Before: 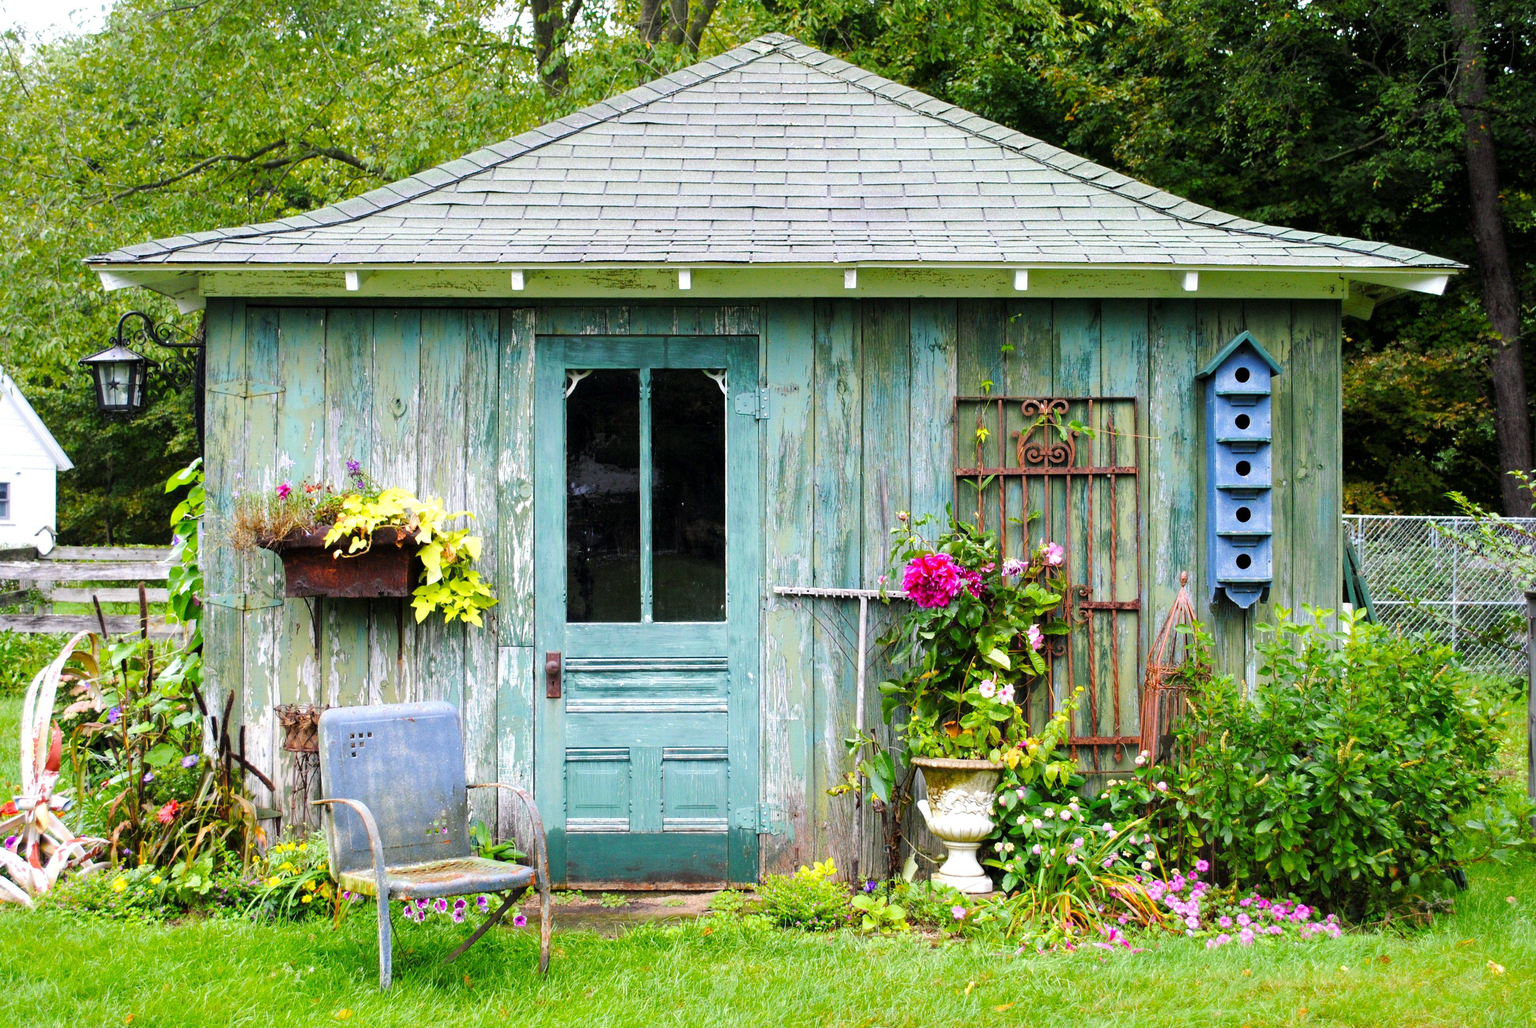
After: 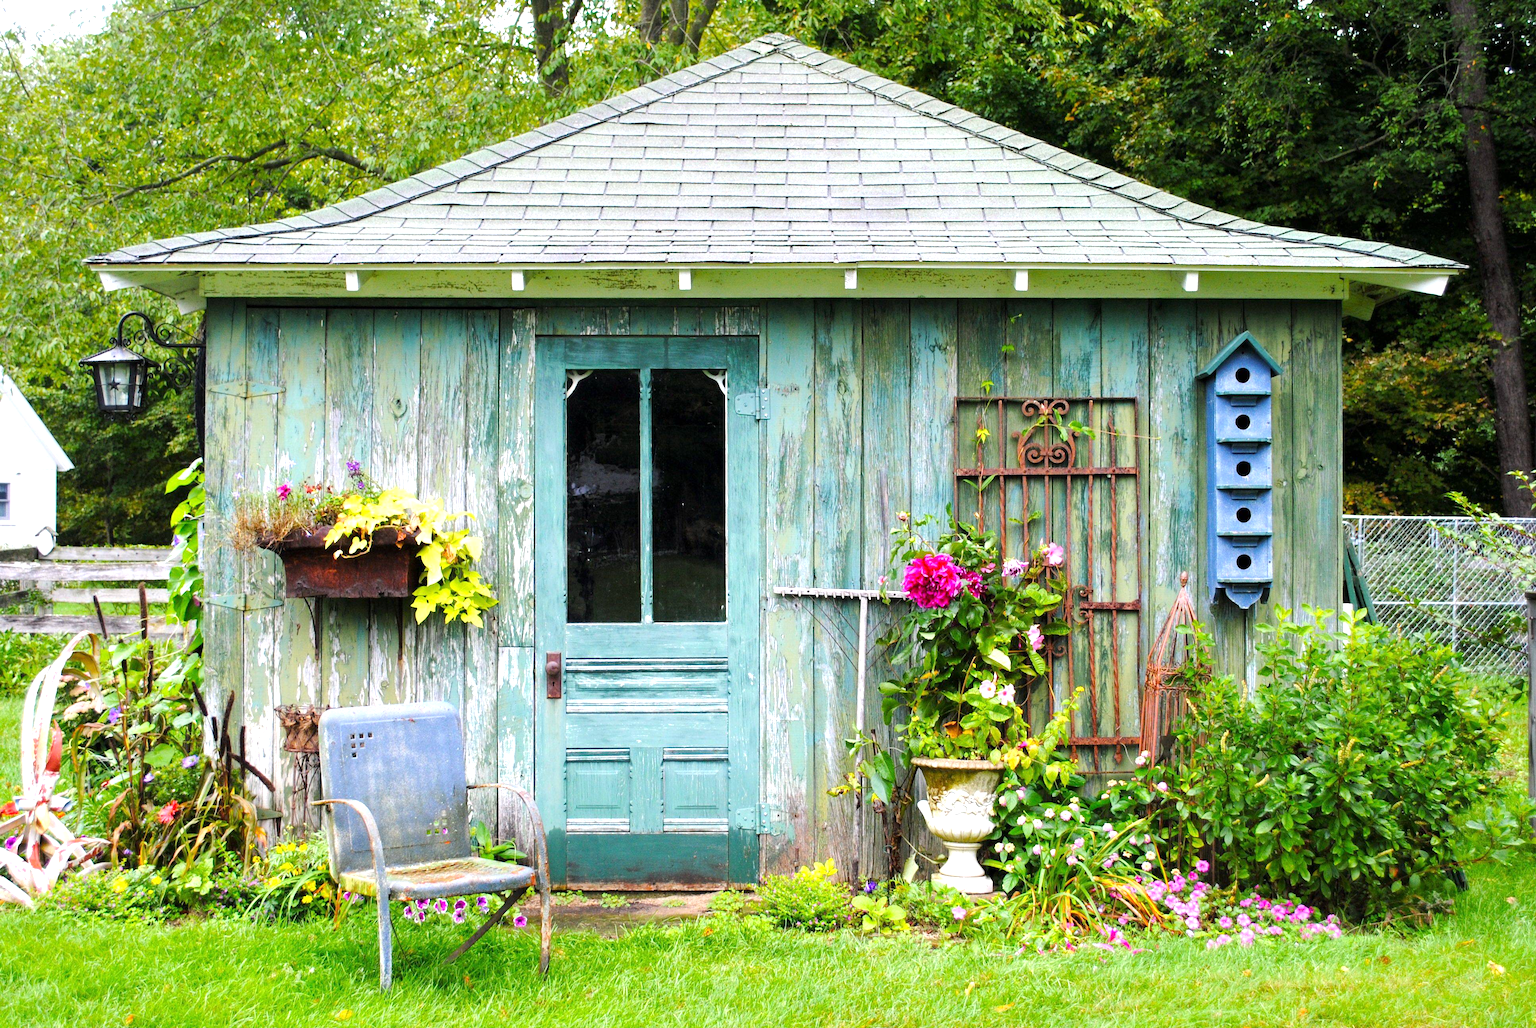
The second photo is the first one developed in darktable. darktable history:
exposure: exposure 0.339 EV, compensate highlight preservation false
